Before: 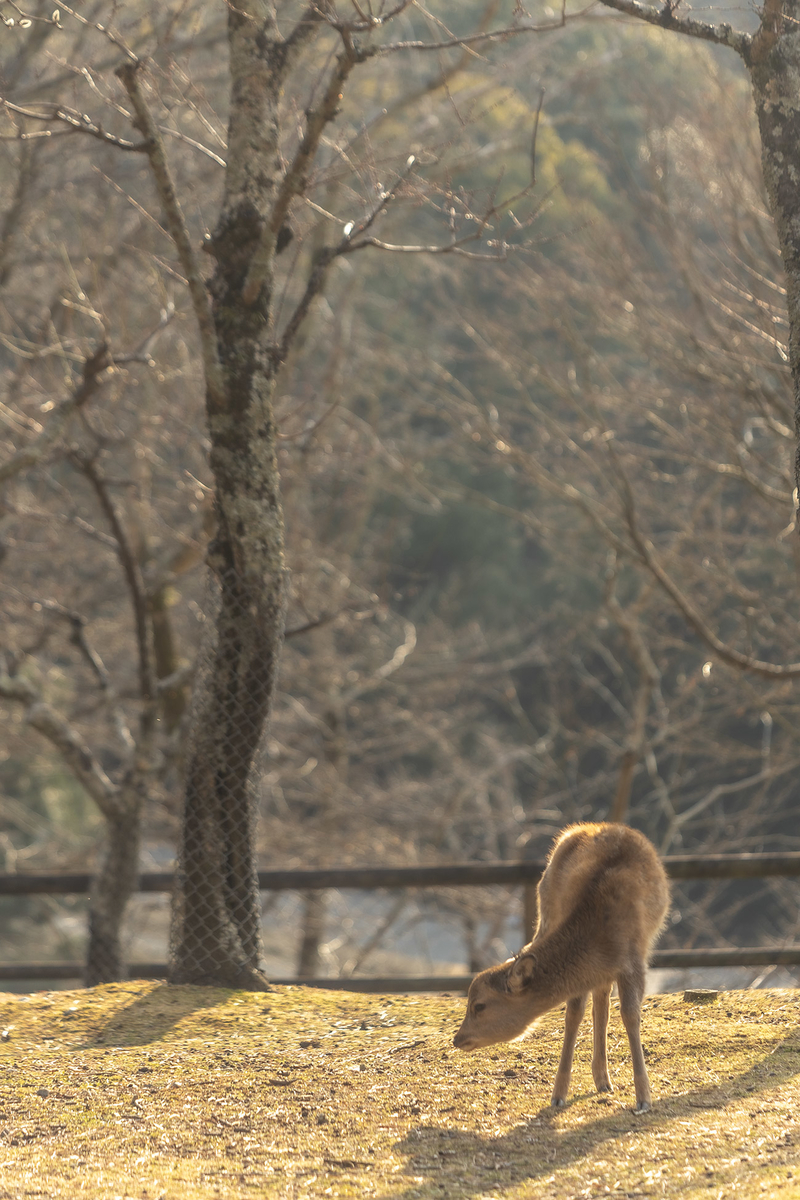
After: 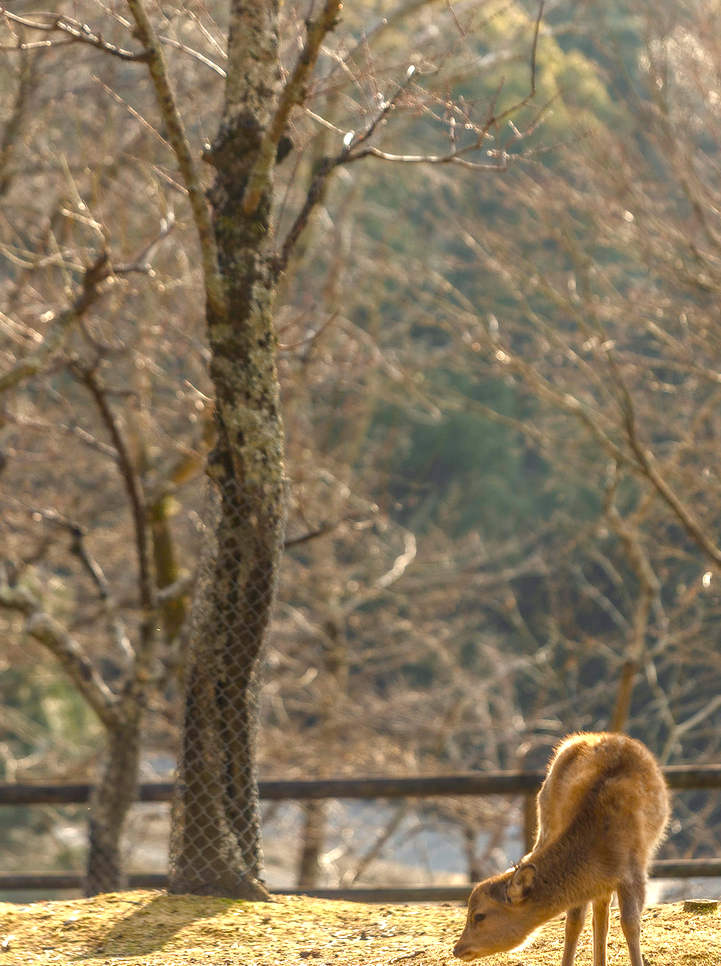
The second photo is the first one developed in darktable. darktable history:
crop: top 7.548%, right 9.799%, bottom 11.924%
exposure: black level correction 0, exposure 0.396 EV, compensate highlight preservation false
haze removal: compatibility mode true, adaptive false
local contrast: on, module defaults
color balance rgb: highlights gain › chroma 0.775%, highlights gain › hue 56.07°, perceptual saturation grading › global saturation 0.822%, perceptual saturation grading › highlights -29.648%, perceptual saturation grading › mid-tones 29.067%, perceptual saturation grading › shadows 58.726%, global vibrance 39.376%
